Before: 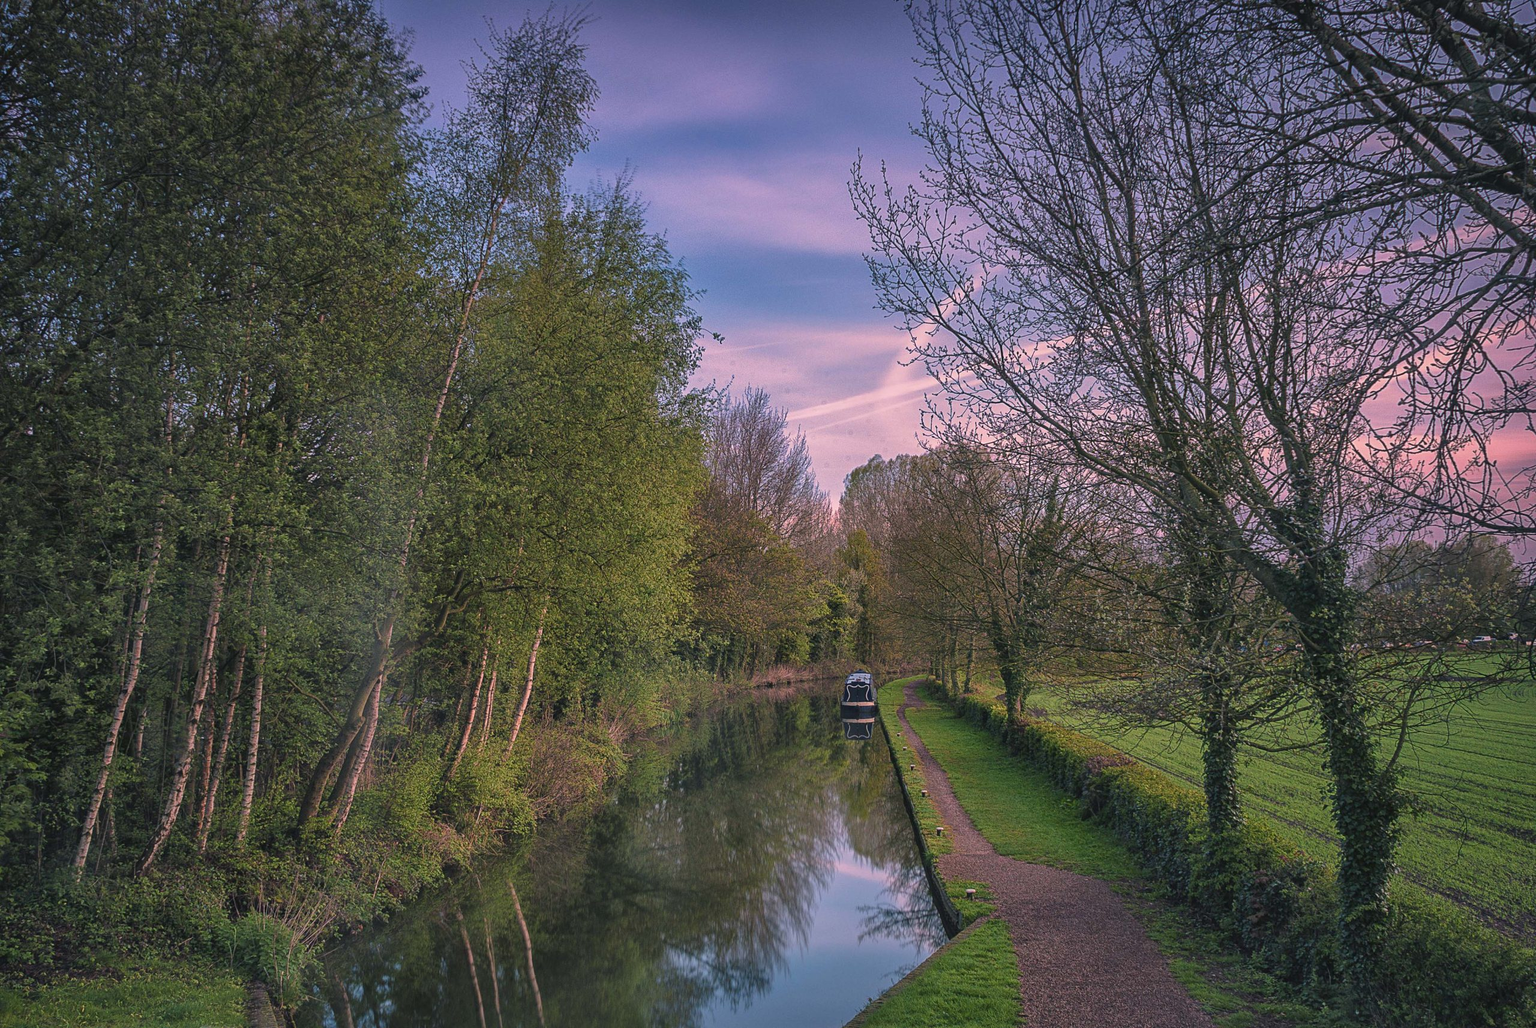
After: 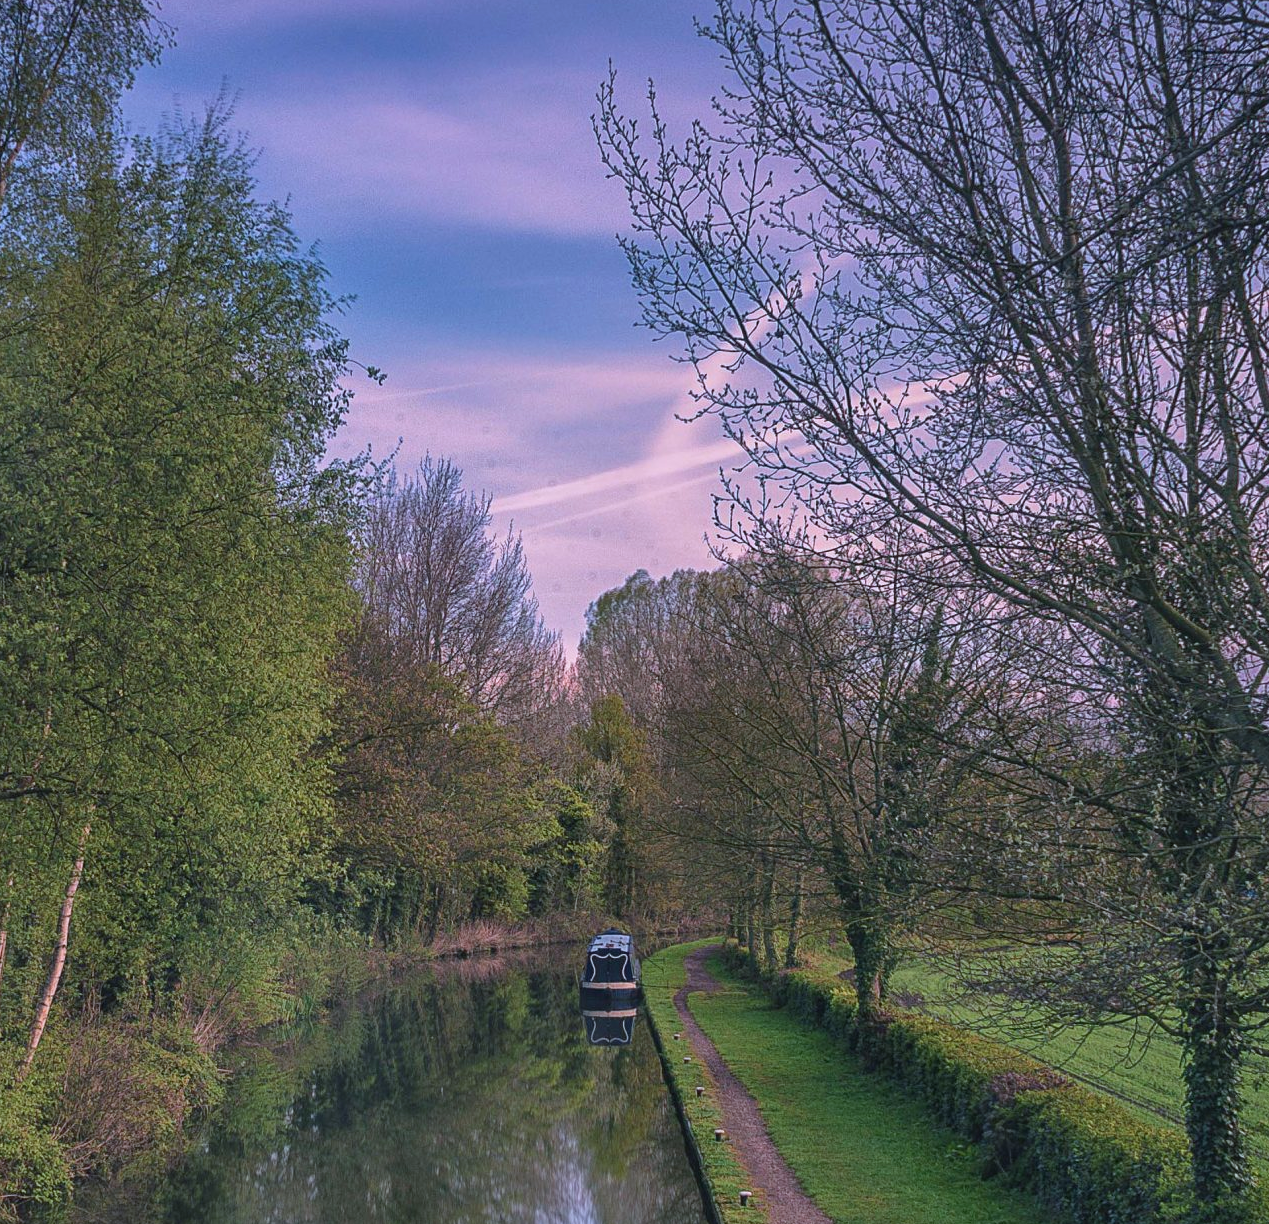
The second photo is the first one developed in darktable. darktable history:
crop: left 32.075%, top 10.976%, right 18.355%, bottom 17.596%
color calibration: illuminant custom, x 0.368, y 0.373, temperature 4330.32 K
